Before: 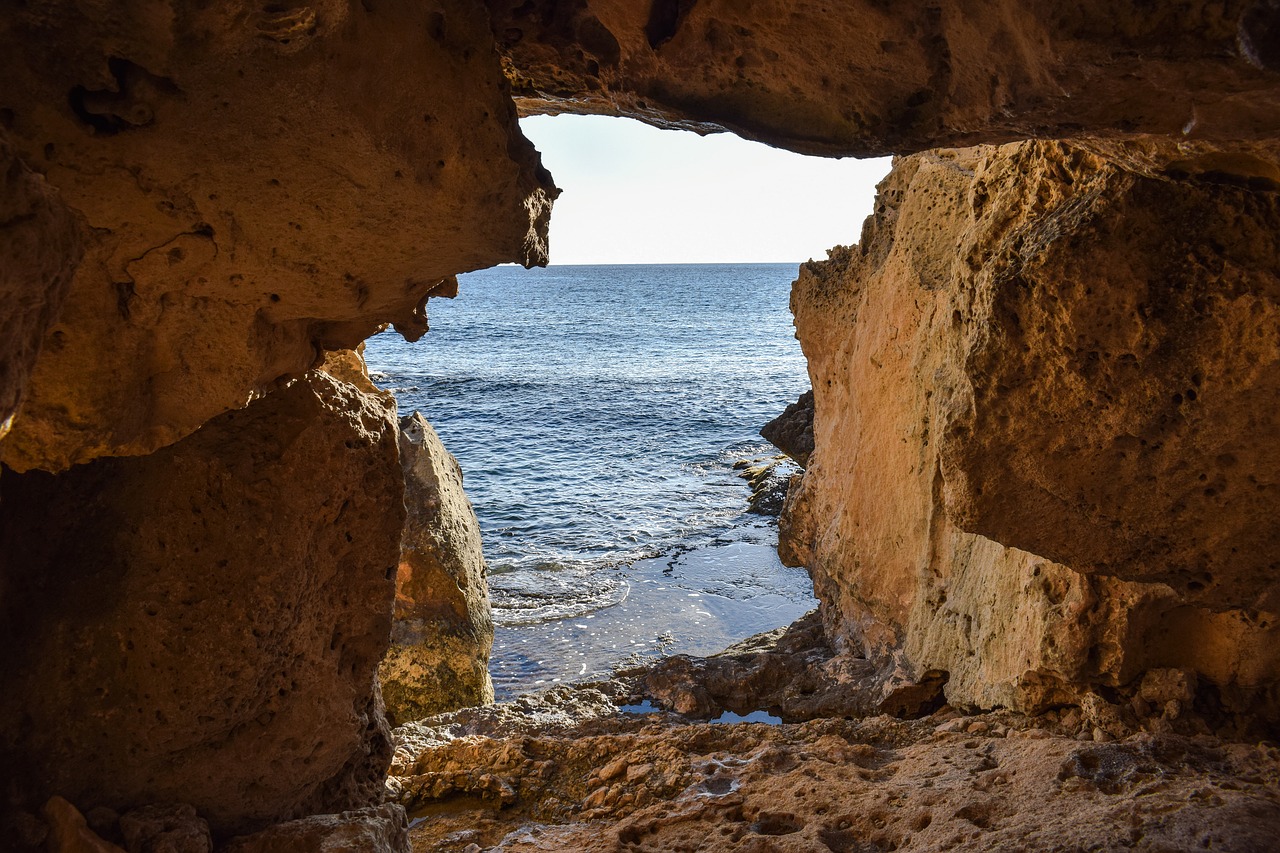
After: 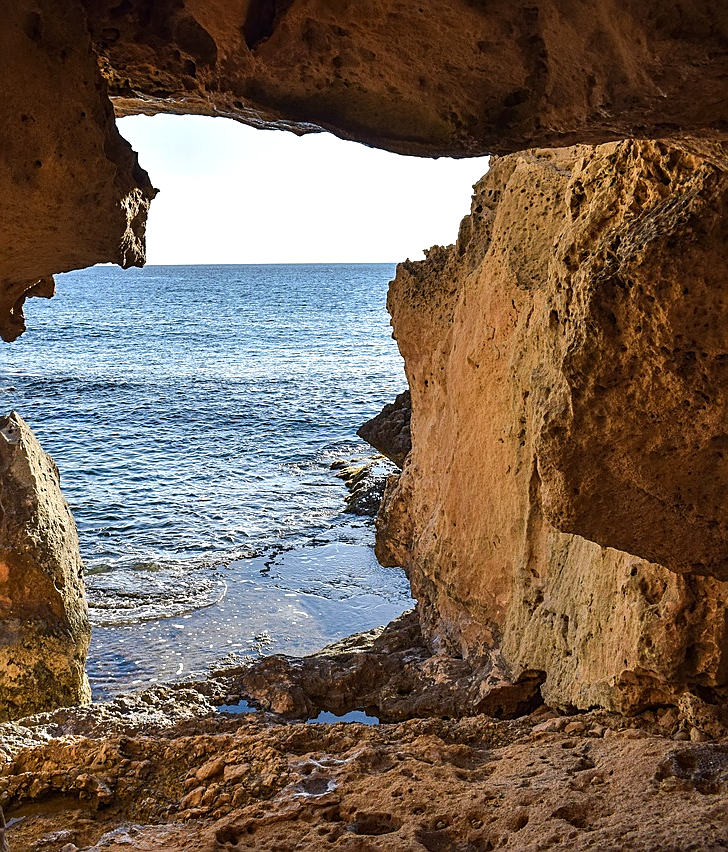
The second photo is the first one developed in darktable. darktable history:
crop: left 31.537%, top 0.02%, right 11.578%
local contrast: mode bilateral grid, contrast 15, coarseness 35, detail 104%, midtone range 0.2
levels: levels [0, 0.476, 0.951]
velvia: on, module defaults
exposure: compensate highlight preservation false
sharpen: on, module defaults
color correction: highlights a* 0.011, highlights b* -0.905
